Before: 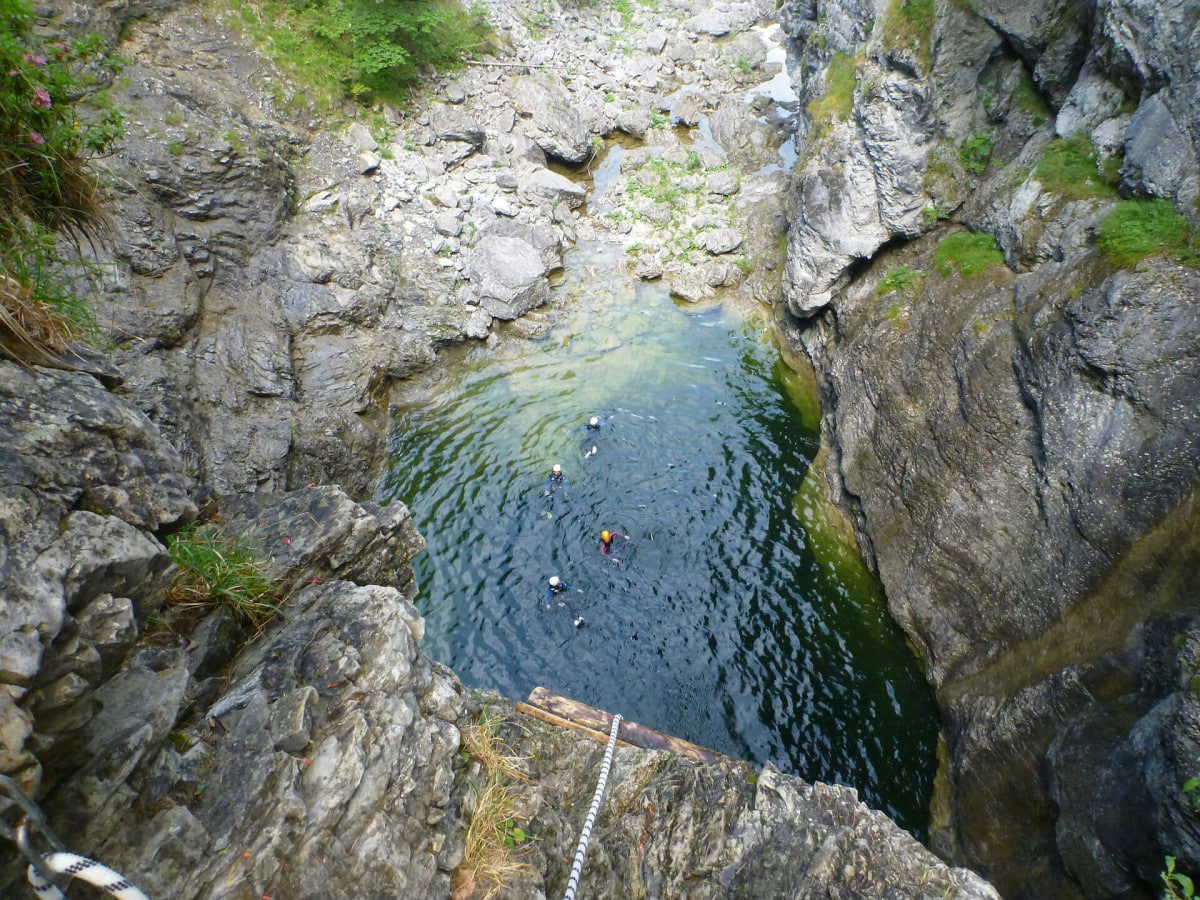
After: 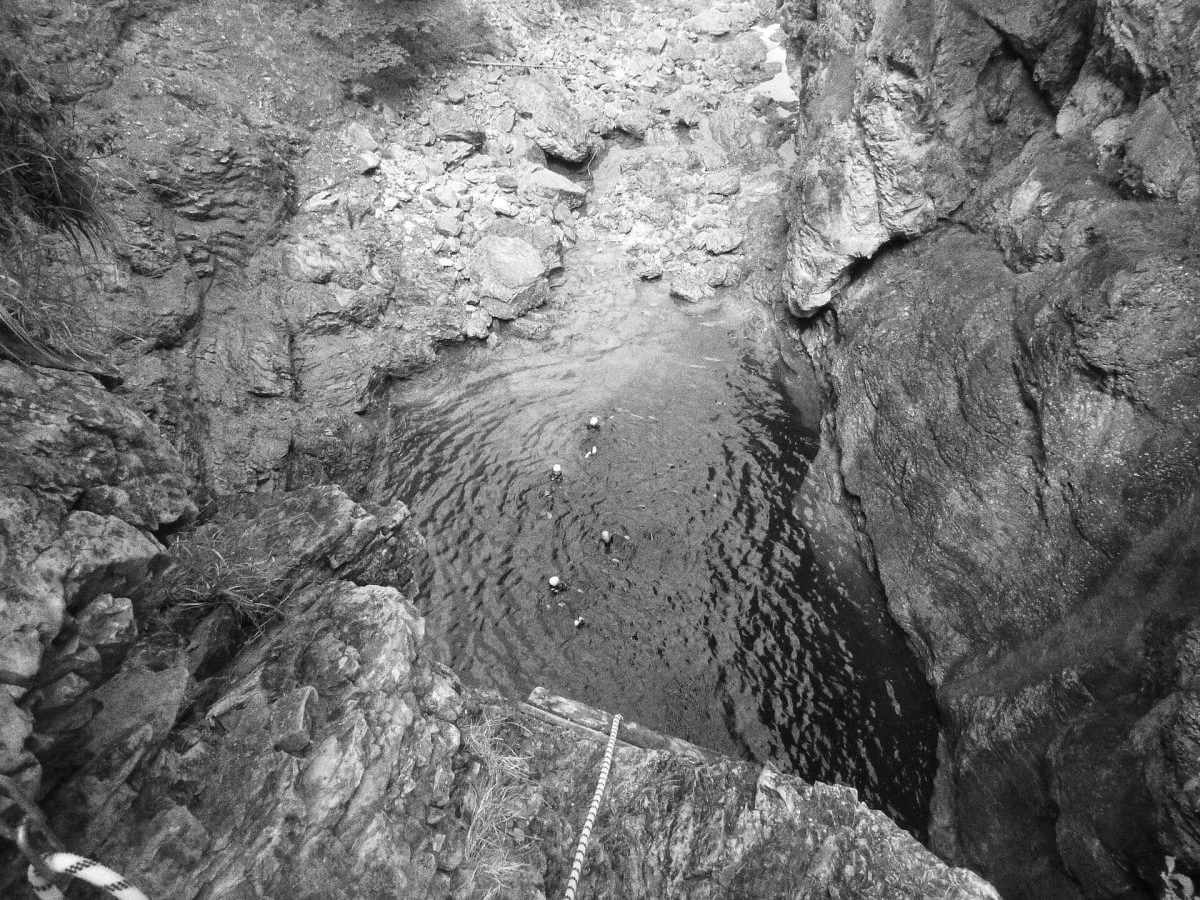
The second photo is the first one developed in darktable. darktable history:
grain: coarseness 0.09 ISO, strength 40%
monochrome: on, module defaults
